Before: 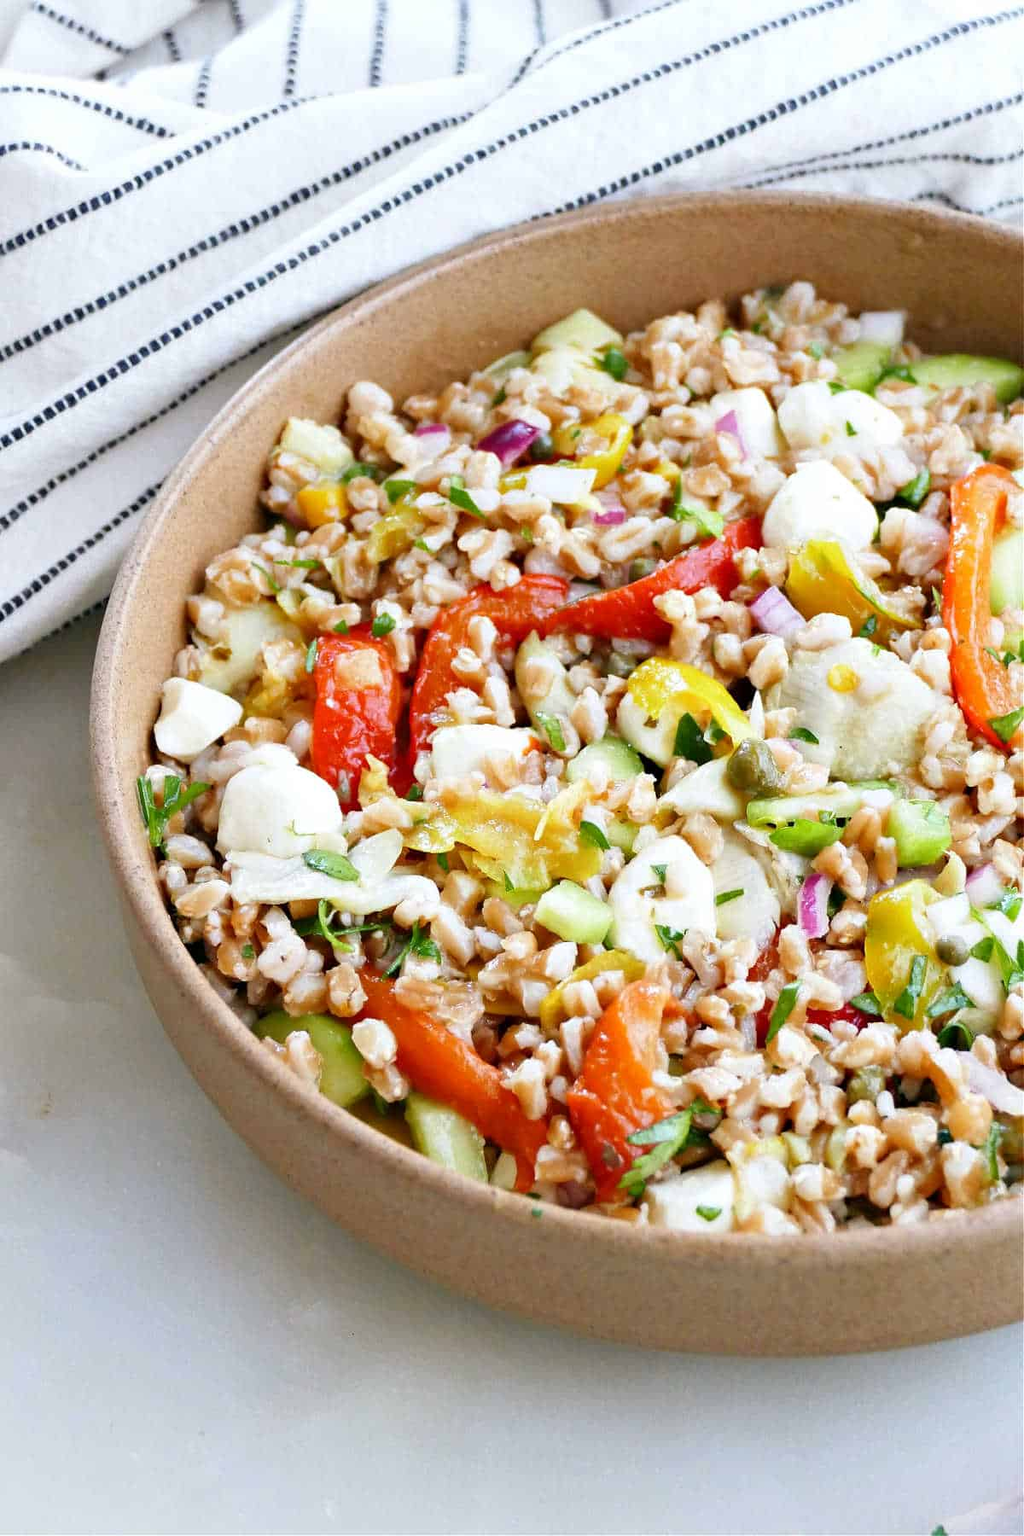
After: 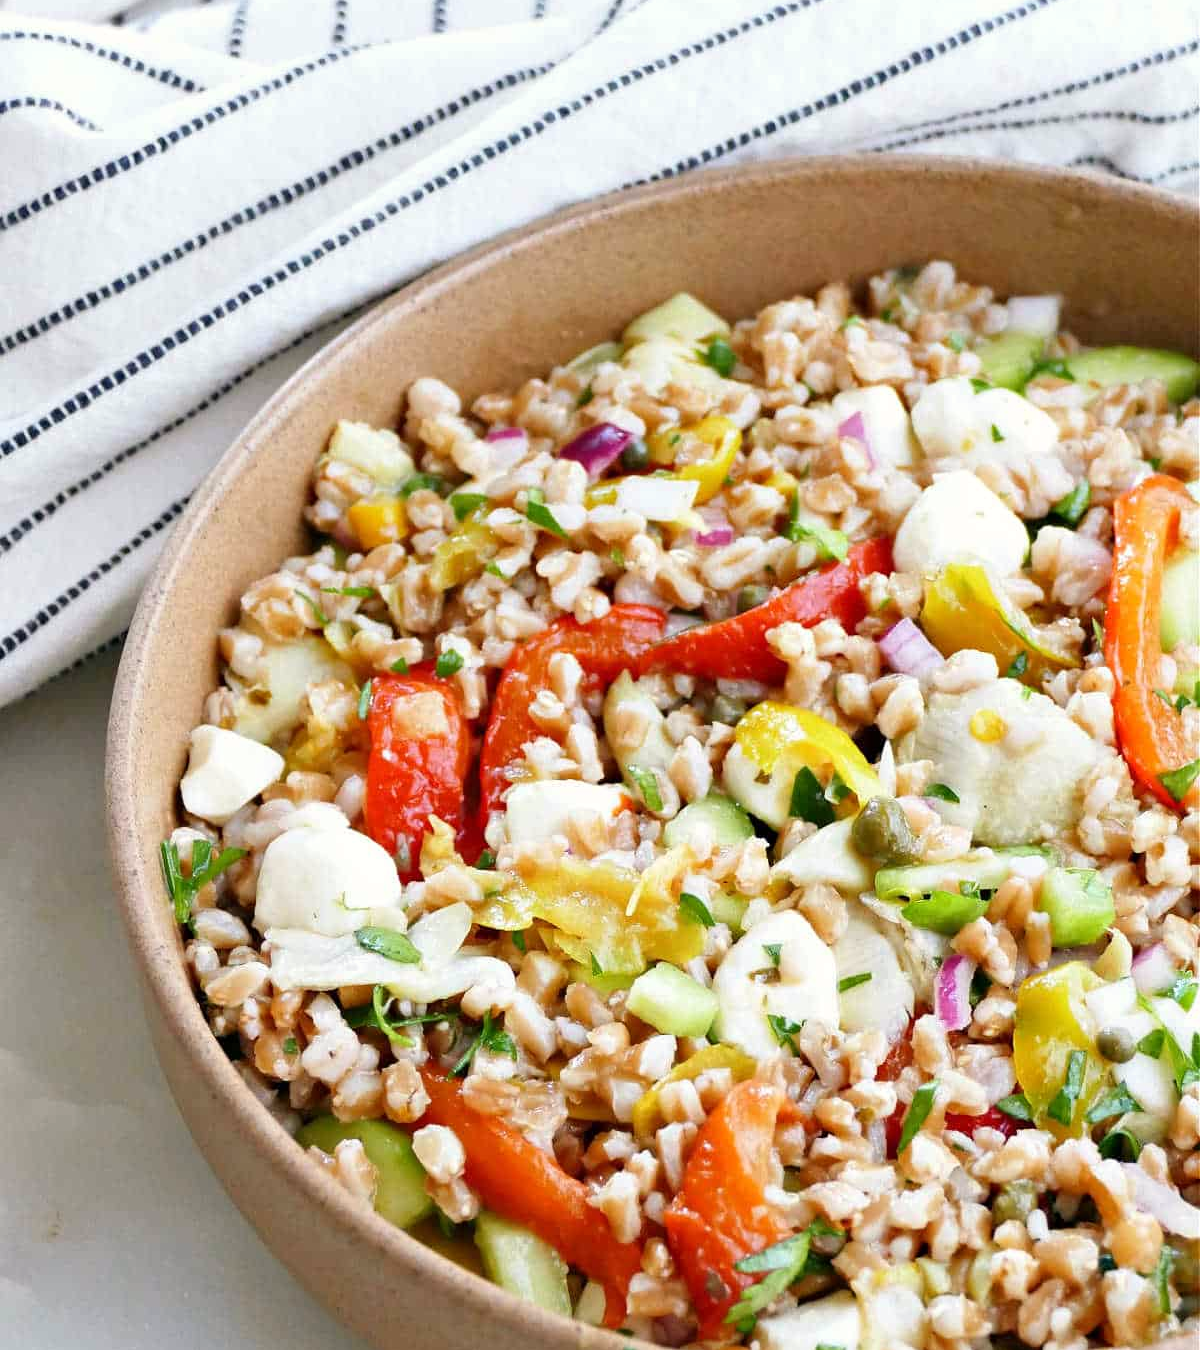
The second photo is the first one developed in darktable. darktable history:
white balance: red 1.009, blue 0.985
crop: top 3.857%, bottom 21.132%
